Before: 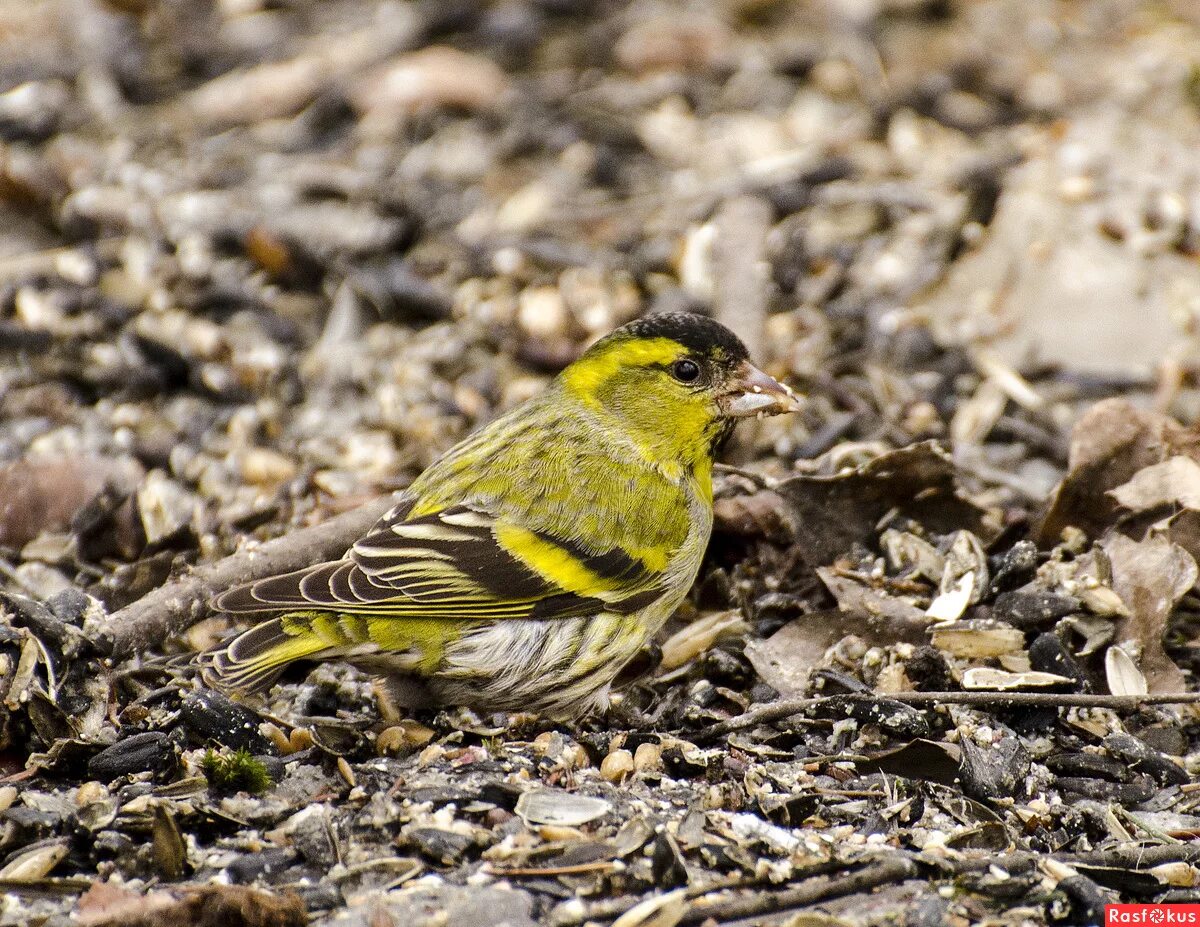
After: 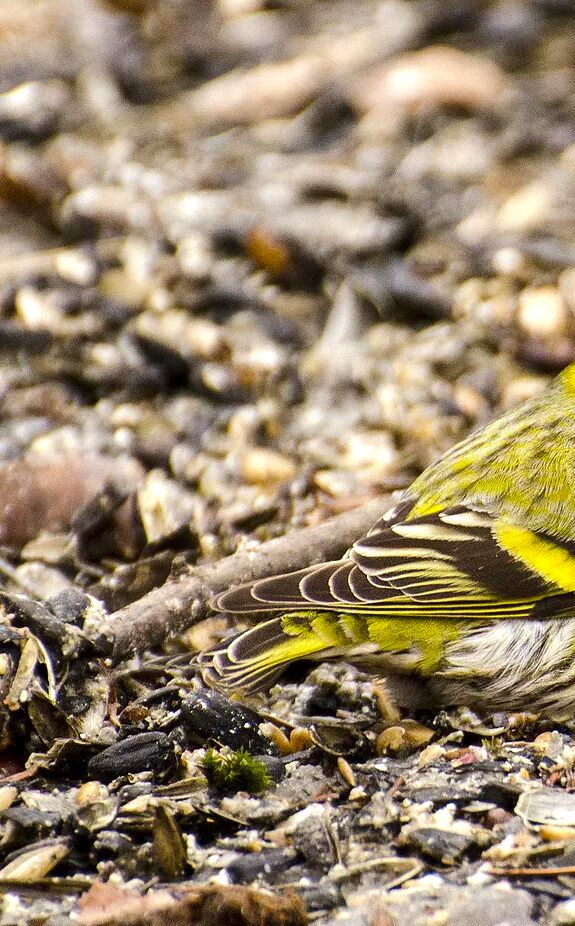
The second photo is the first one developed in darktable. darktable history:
exposure: exposure 0.295 EV, compensate highlight preservation false
contrast brightness saturation: contrast 0.078, saturation 0.2
crop and rotate: left 0.051%, top 0%, right 52.008%
